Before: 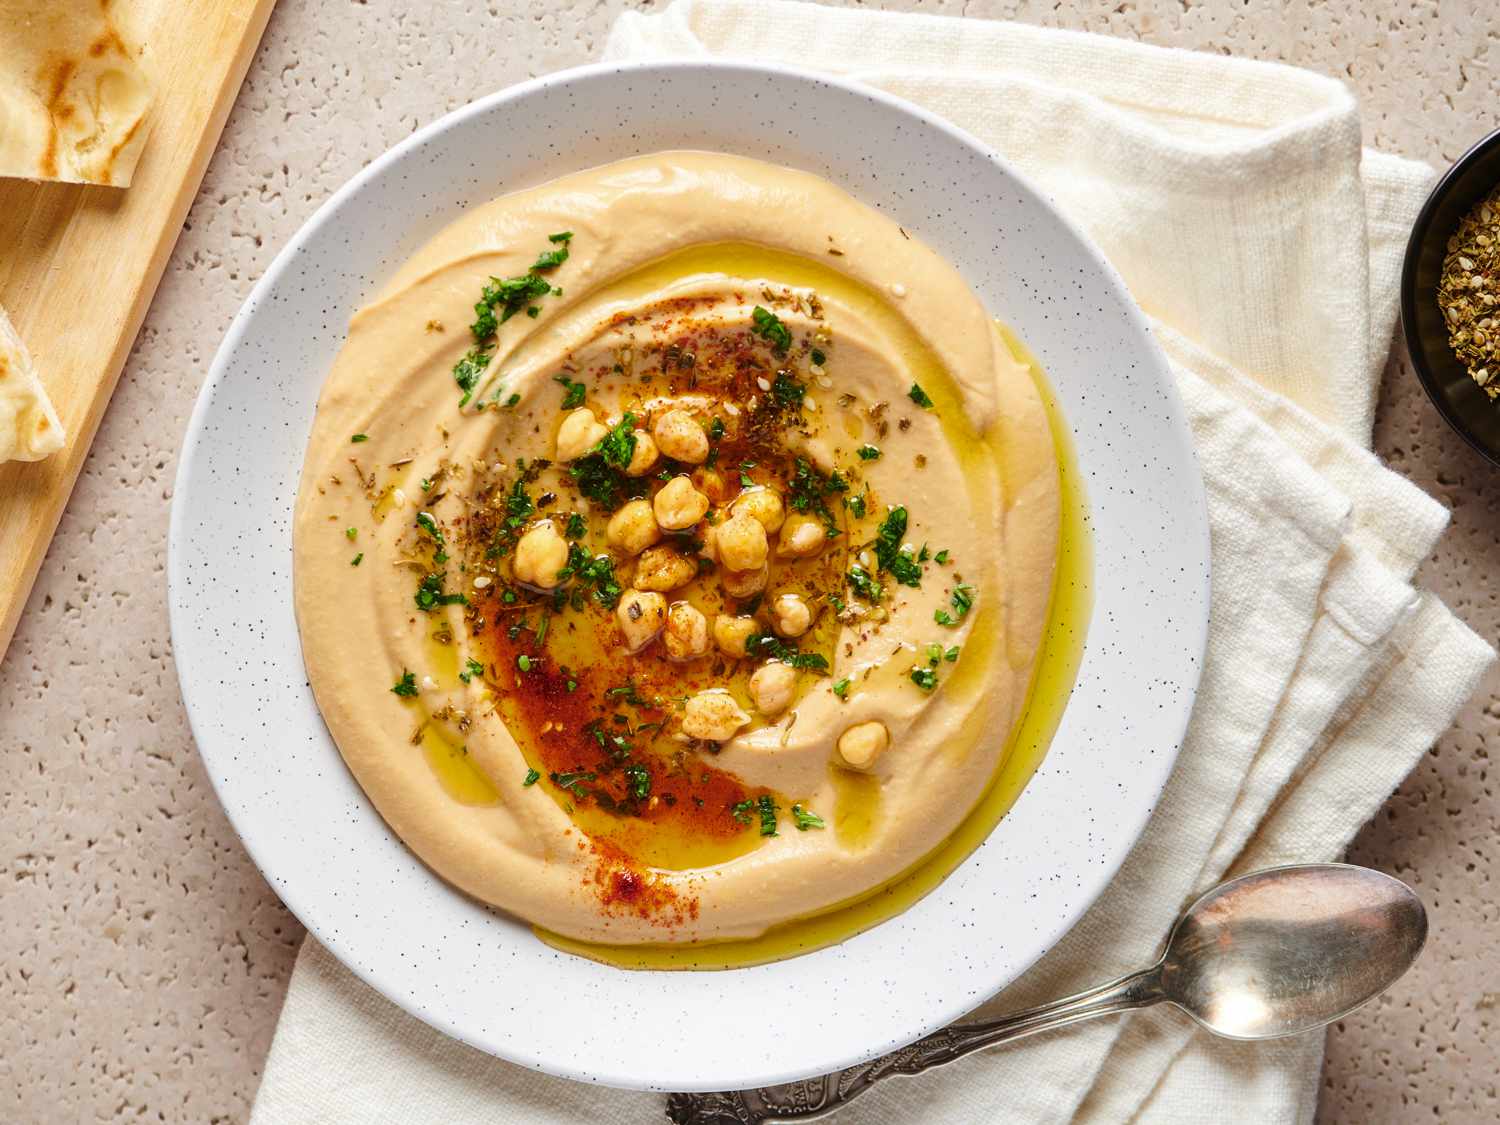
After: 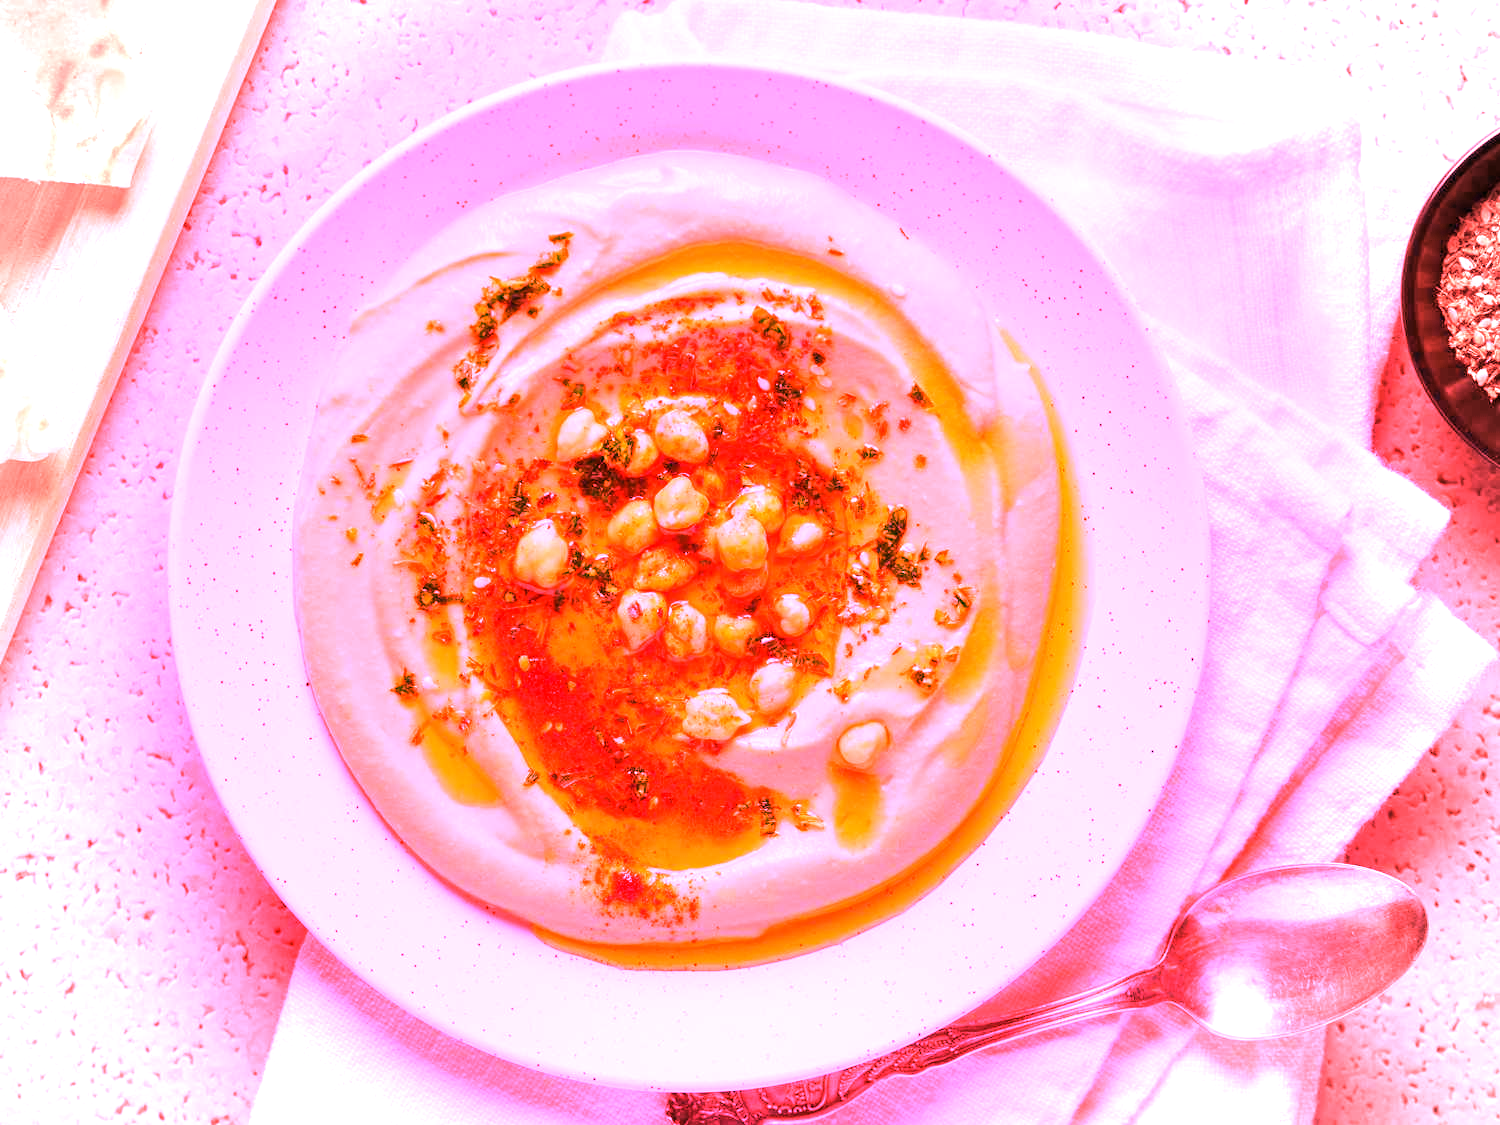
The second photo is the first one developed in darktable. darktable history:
vignetting: fall-off radius 60.65%
white balance: red 4.26, blue 1.802
